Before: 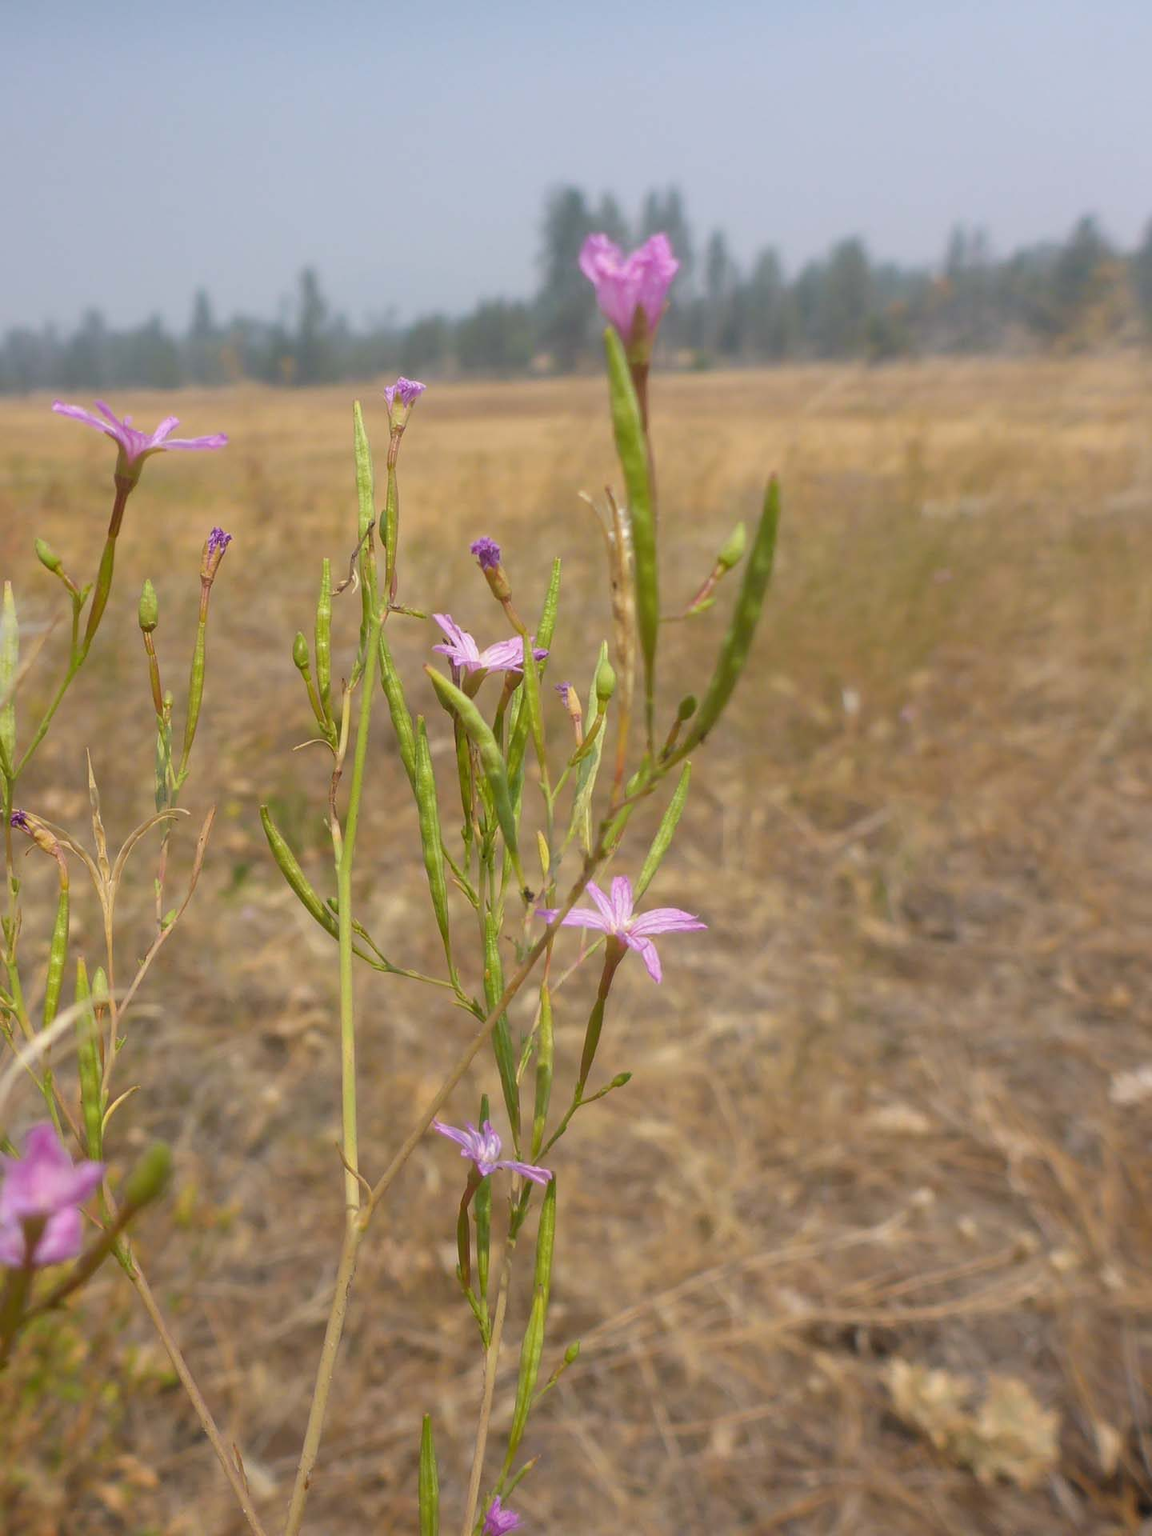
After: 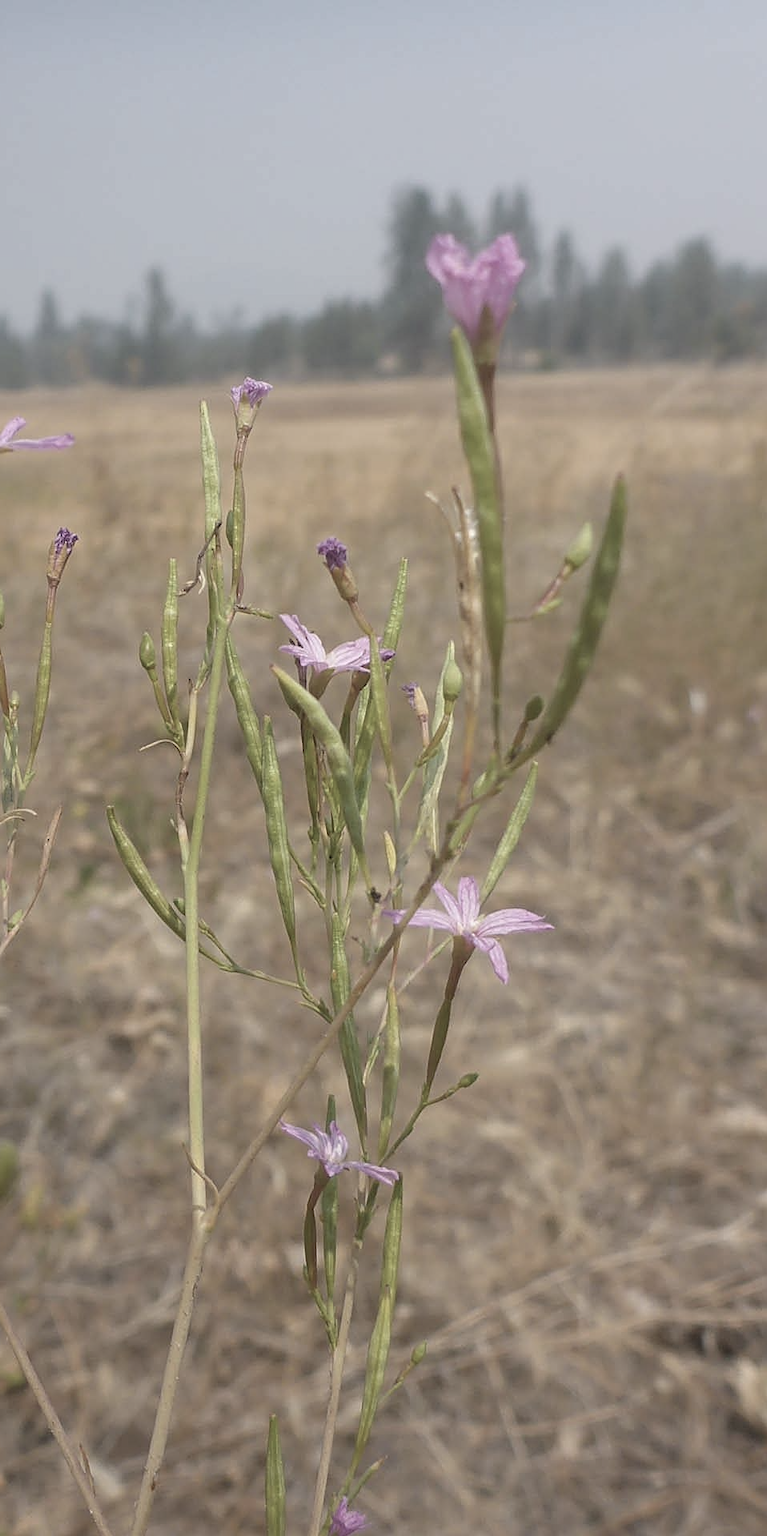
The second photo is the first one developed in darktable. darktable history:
sharpen: on, module defaults
crop and rotate: left 13.342%, right 19.991%
color correction: saturation 0.5
